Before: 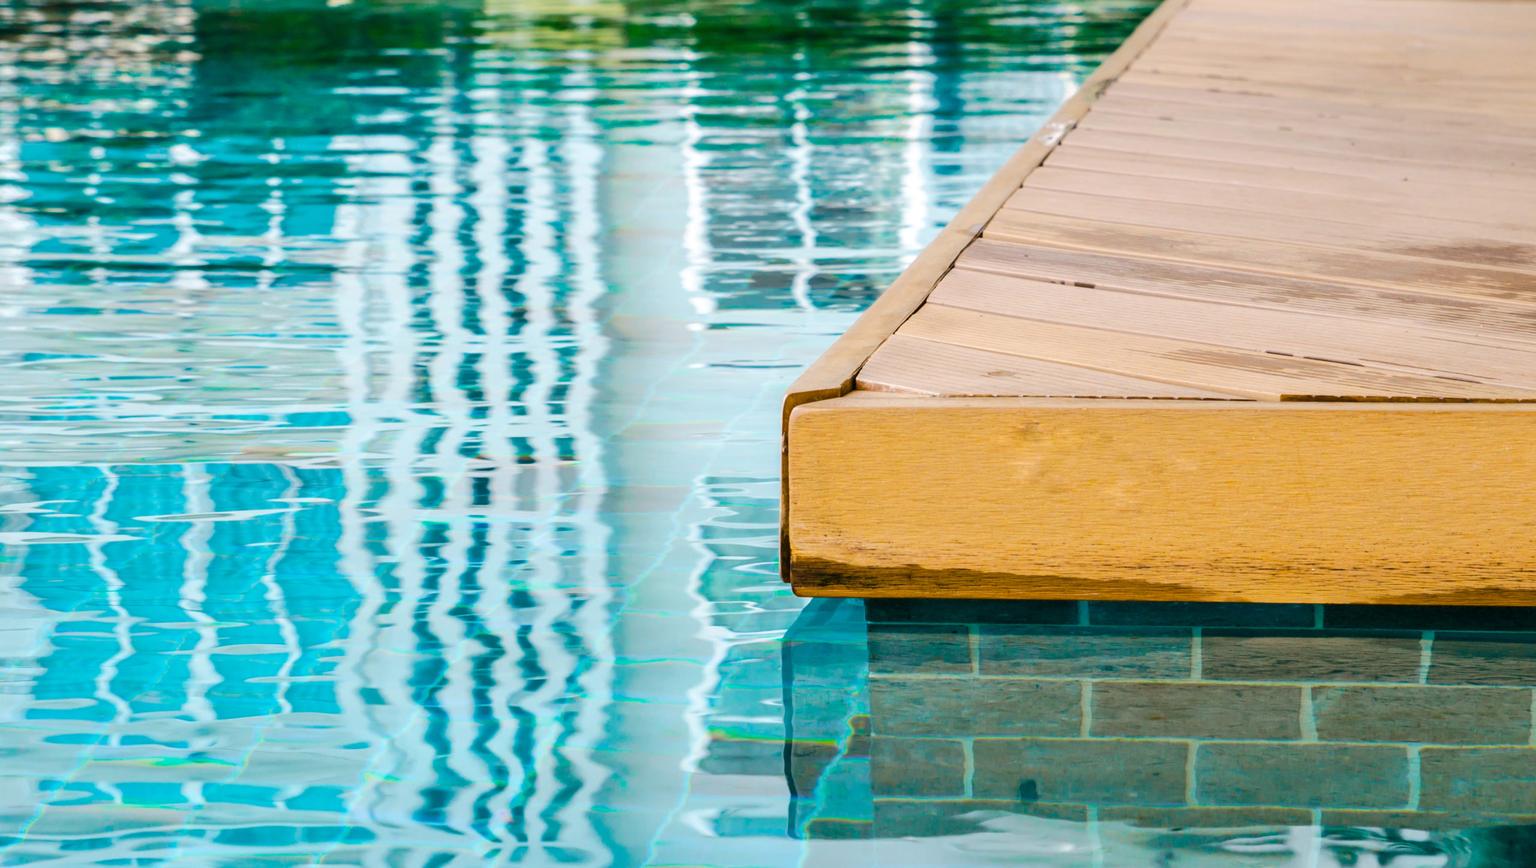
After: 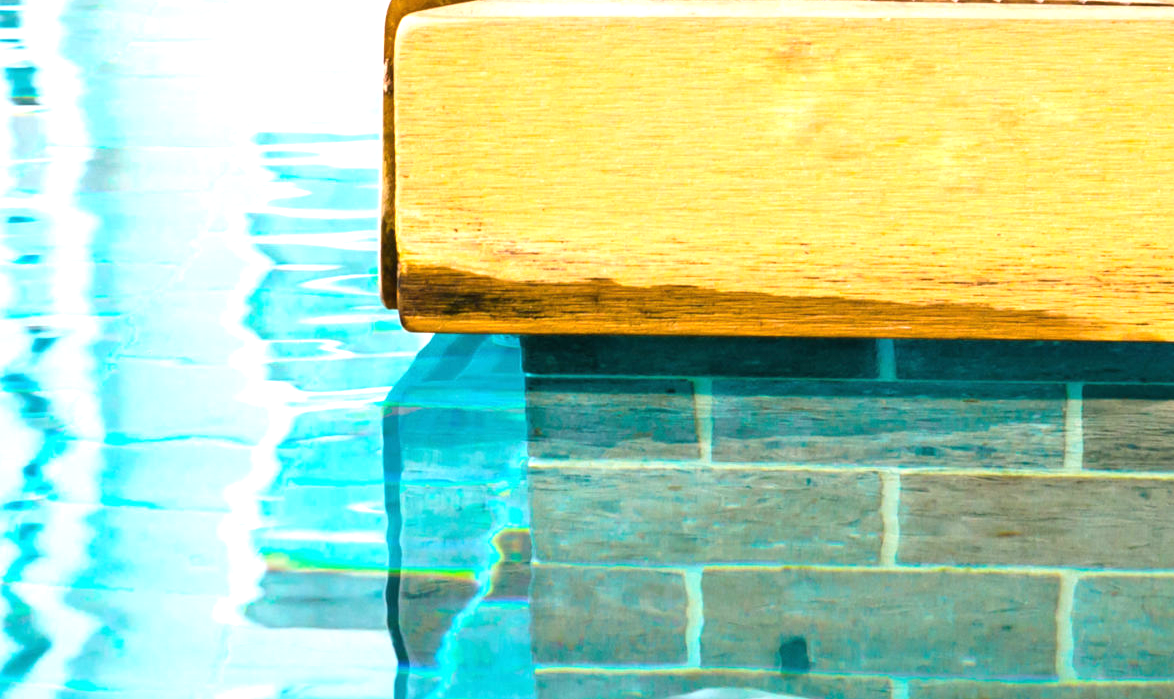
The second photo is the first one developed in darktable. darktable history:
crop: left 35.976%, top 45.819%, right 18.162%, bottom 5.807%
exposure: black level correction 0, exposure 1.1 EV, compensate highlight preservation false
